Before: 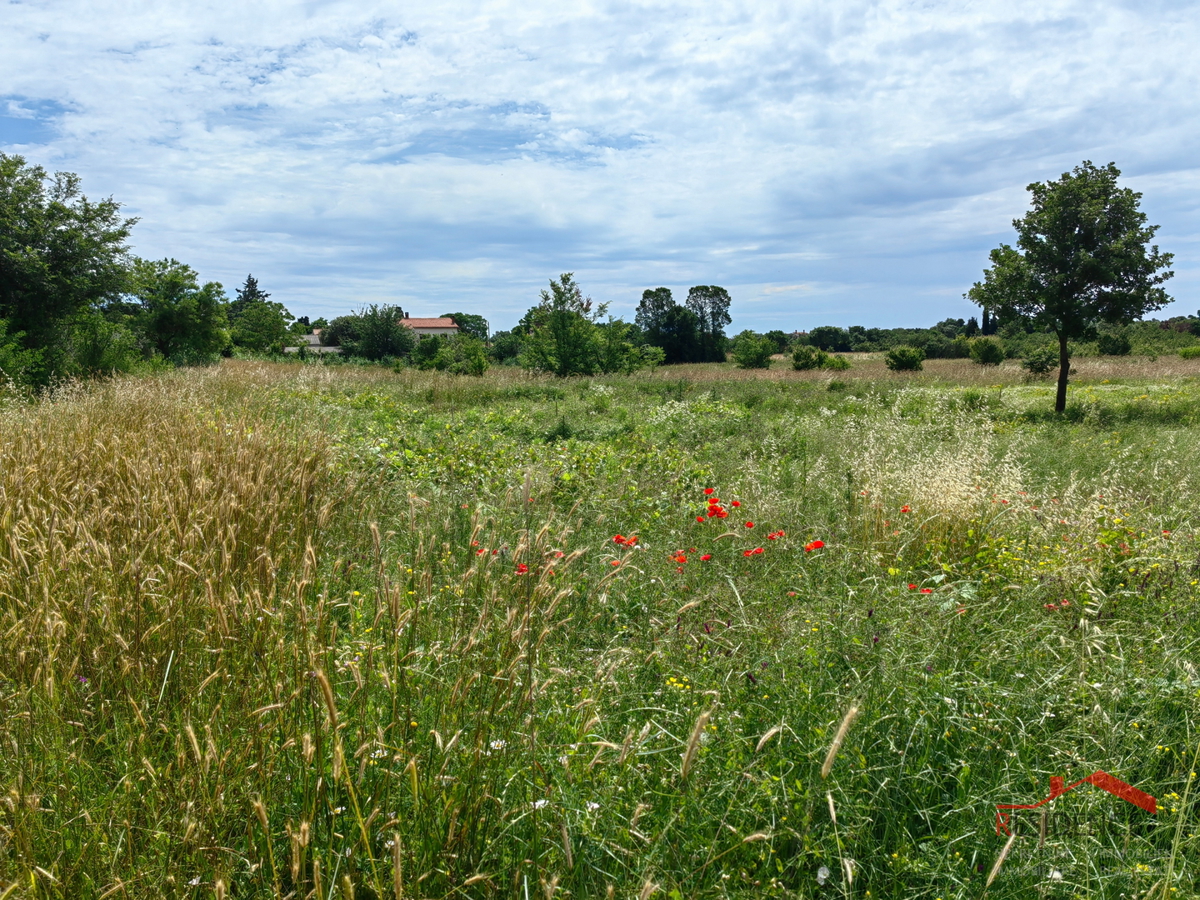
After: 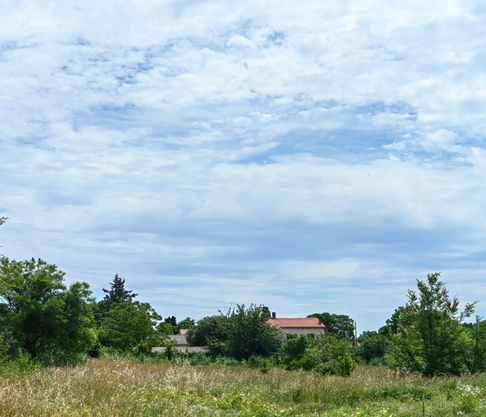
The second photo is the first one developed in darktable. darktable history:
crop and rotate: left 11.129%, top 0.056%, right 48.307%, bottom 53.522%
